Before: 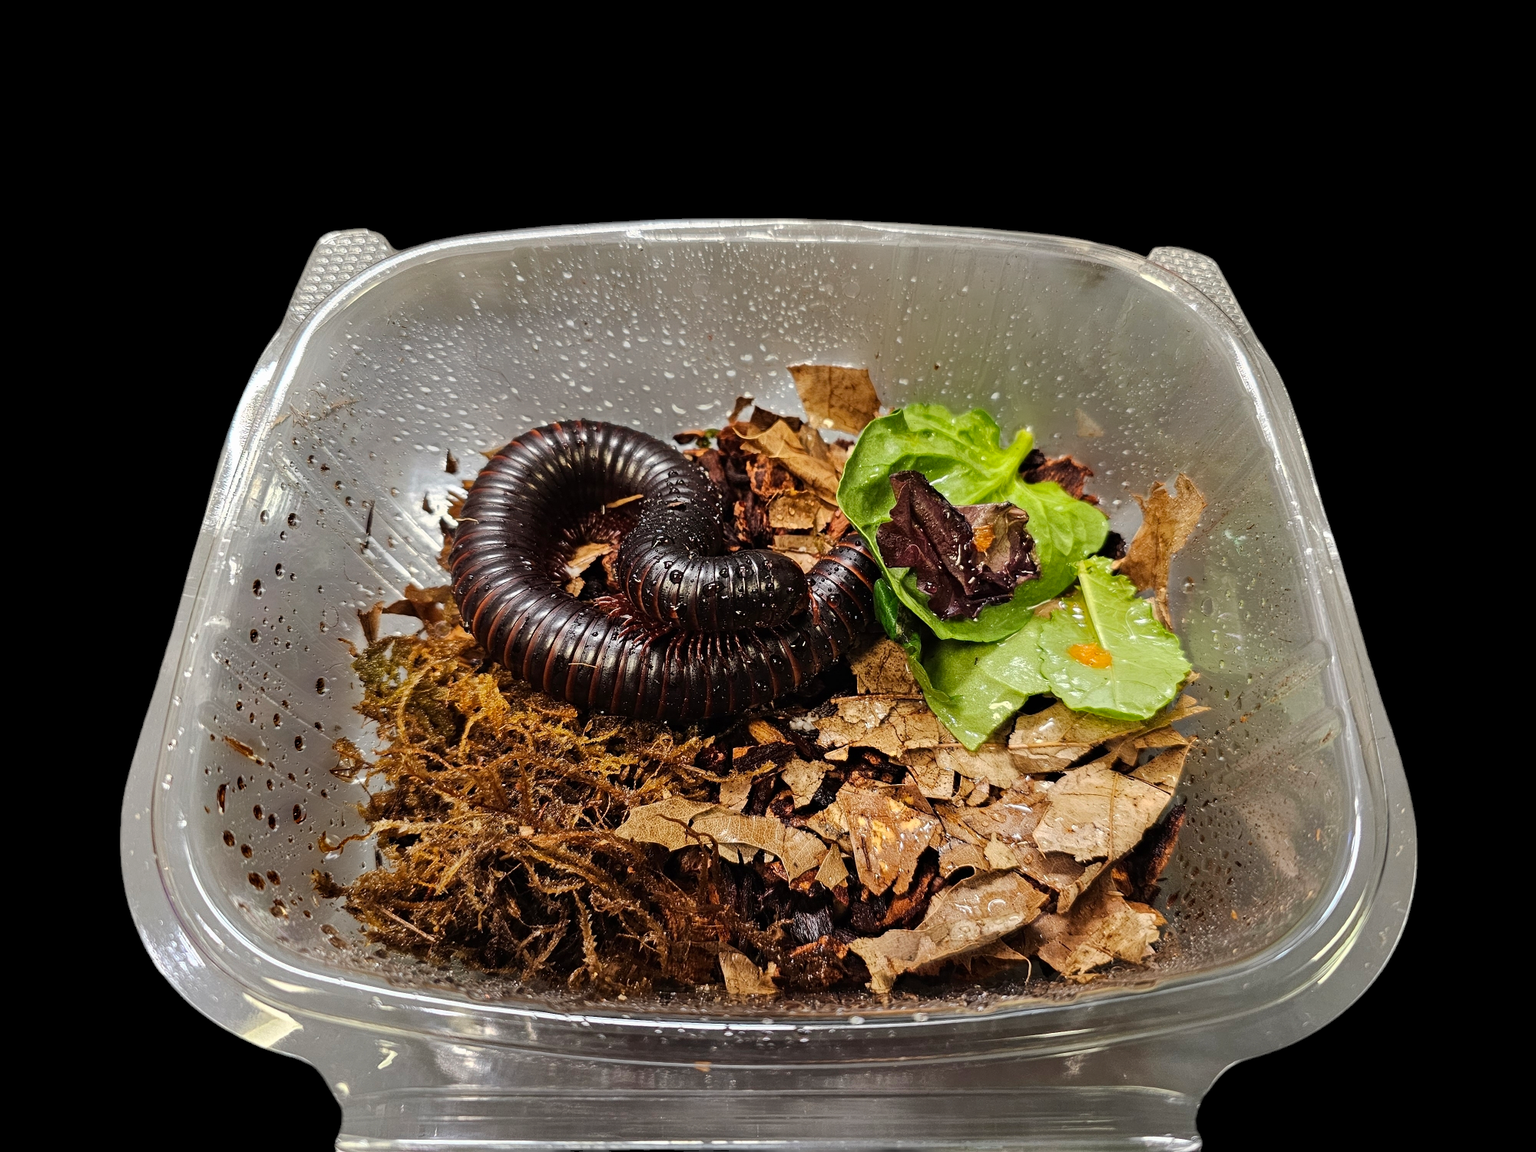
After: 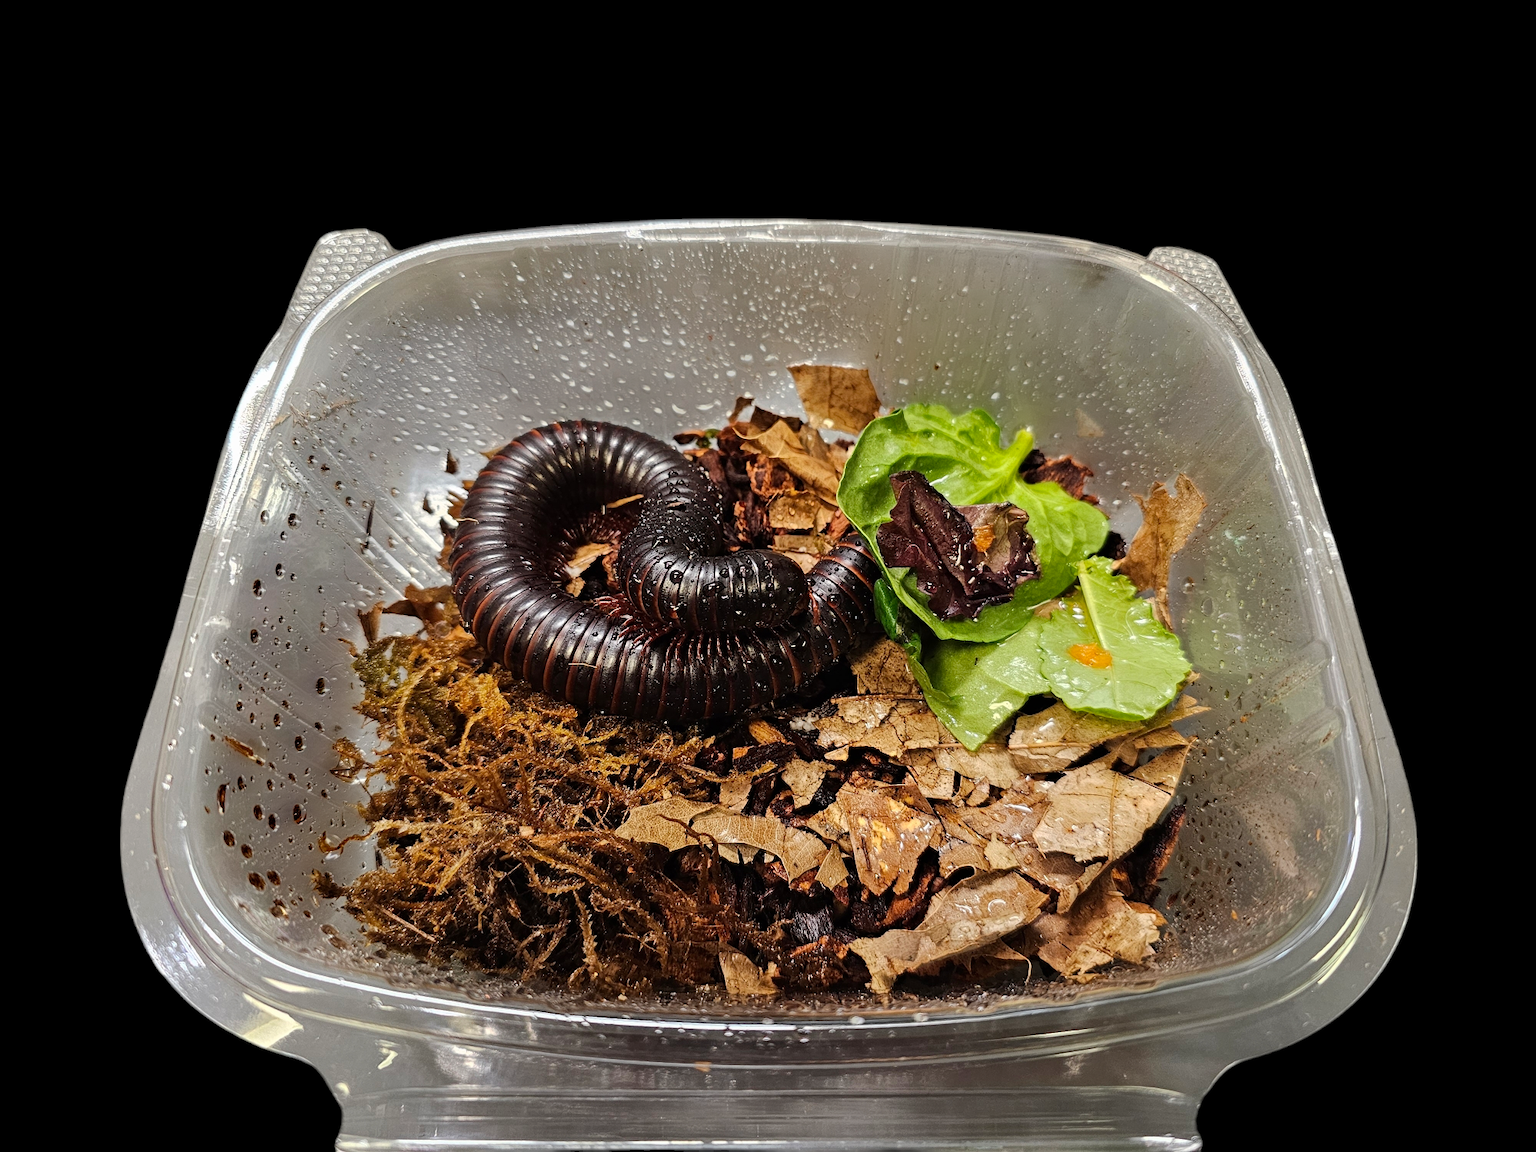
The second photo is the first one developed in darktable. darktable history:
color correction: highlights b* 0.058
